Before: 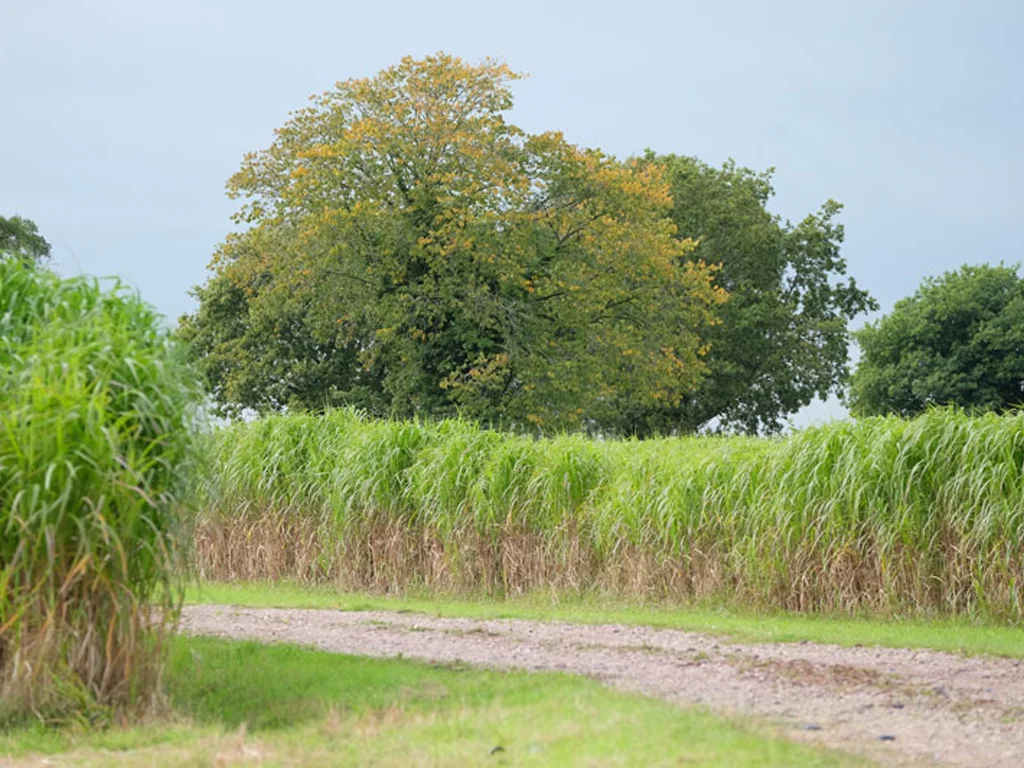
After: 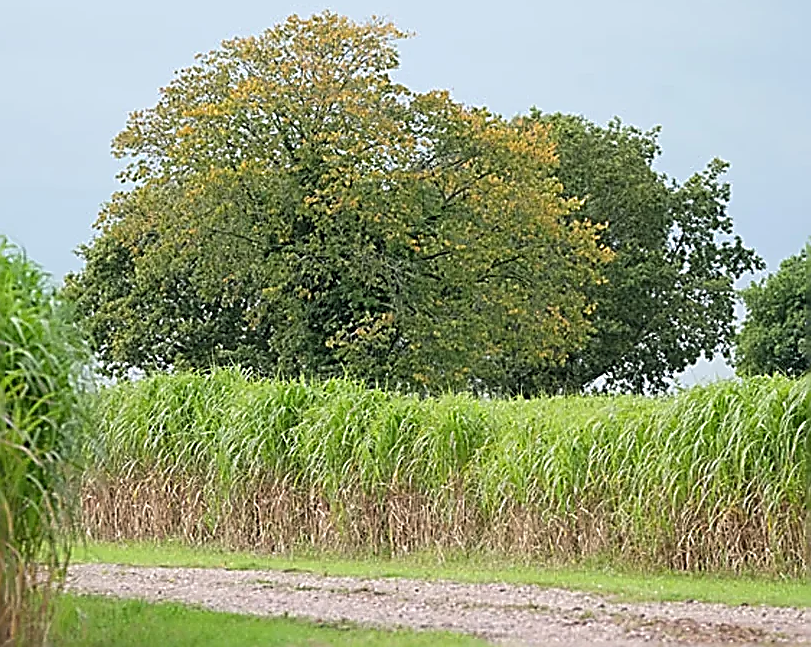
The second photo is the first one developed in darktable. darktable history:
sharpen: amount 2
crop: left 11.225%, top 5.381%, right 9.565%, bottom 10.314%
